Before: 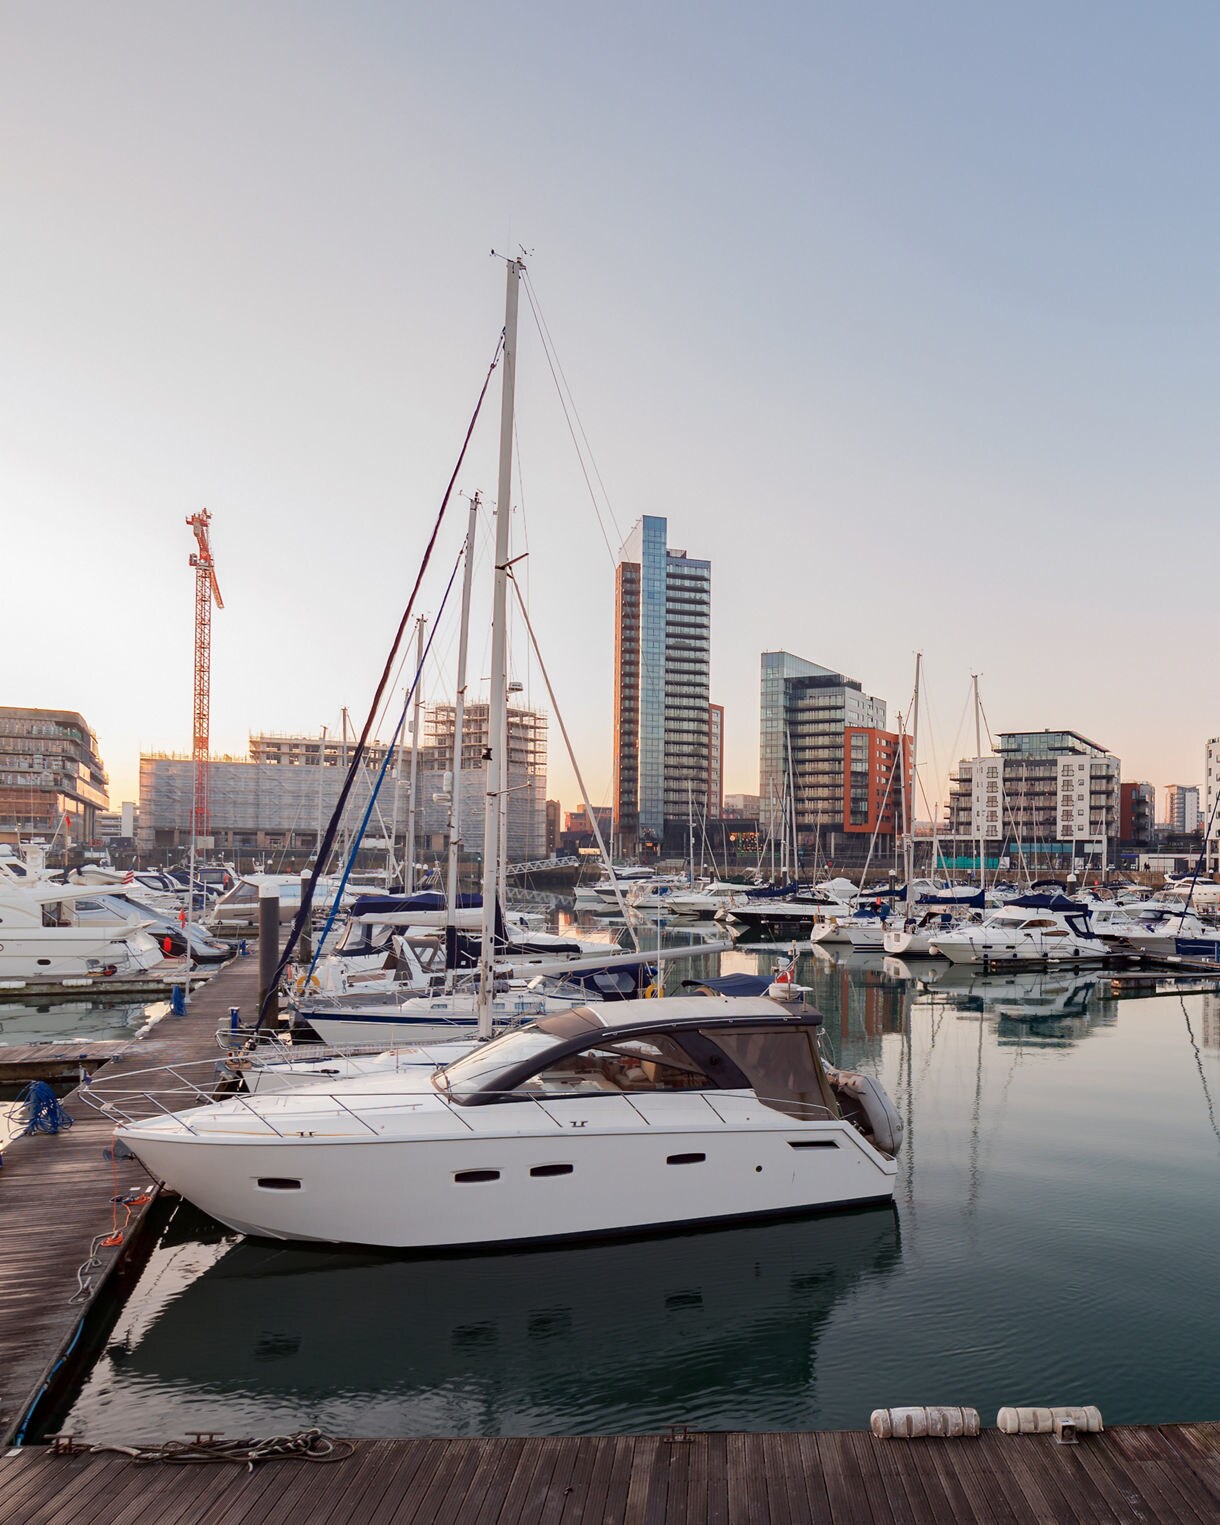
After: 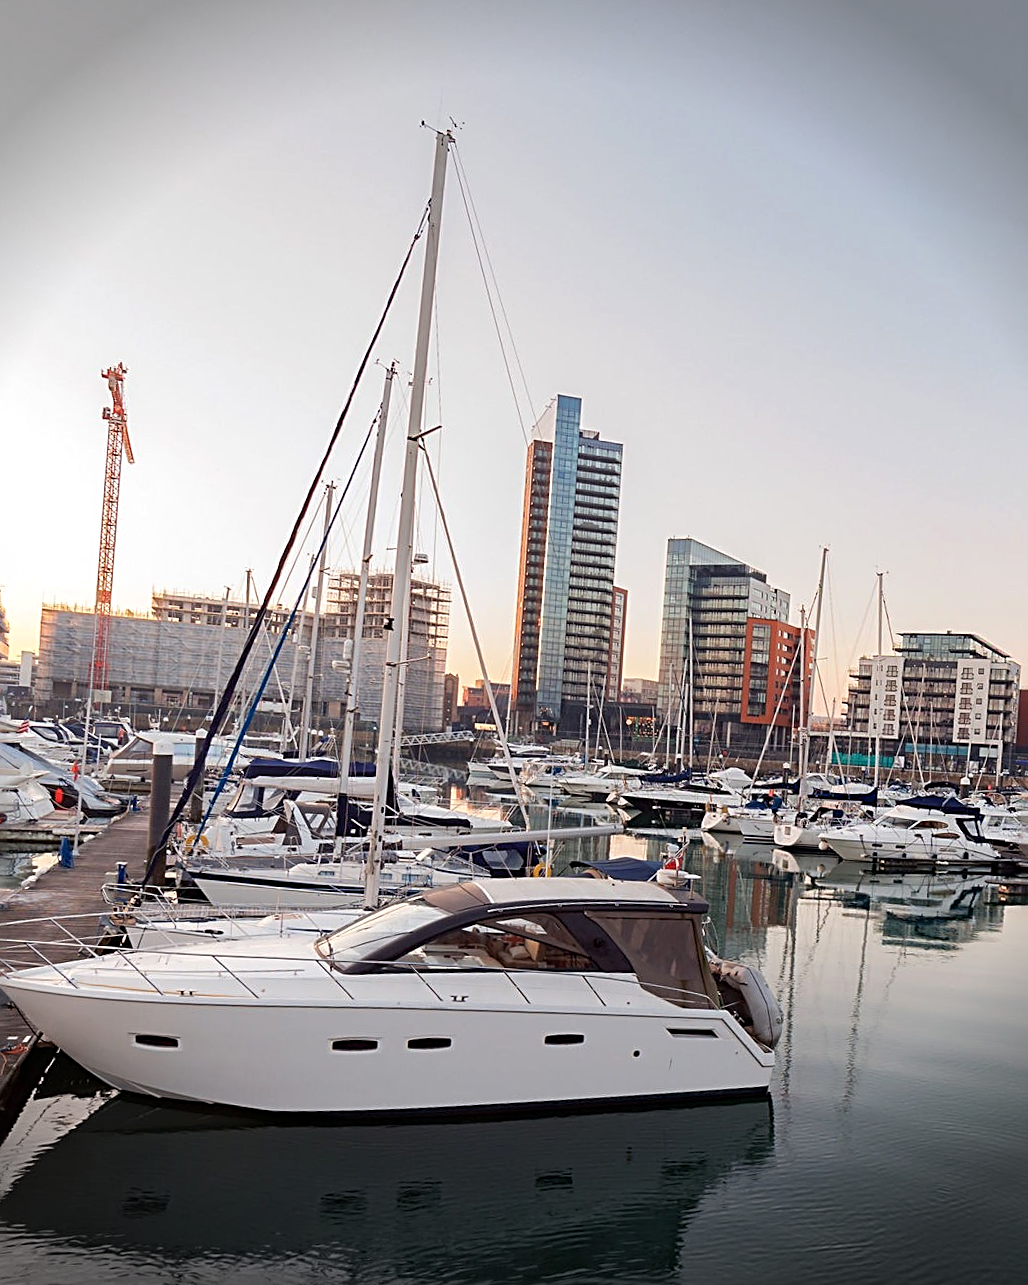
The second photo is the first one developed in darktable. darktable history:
crop and rotate: angle -3.27°, left 5.211%, top 5.211%, right 4.607%, bottom 4.607%
sharpen: radius 2.531, amount 0.628
vignetting: fall-off start 88.03%, fall-off radius 24.9%
levels: levels [0, 0.48, 0.961]
